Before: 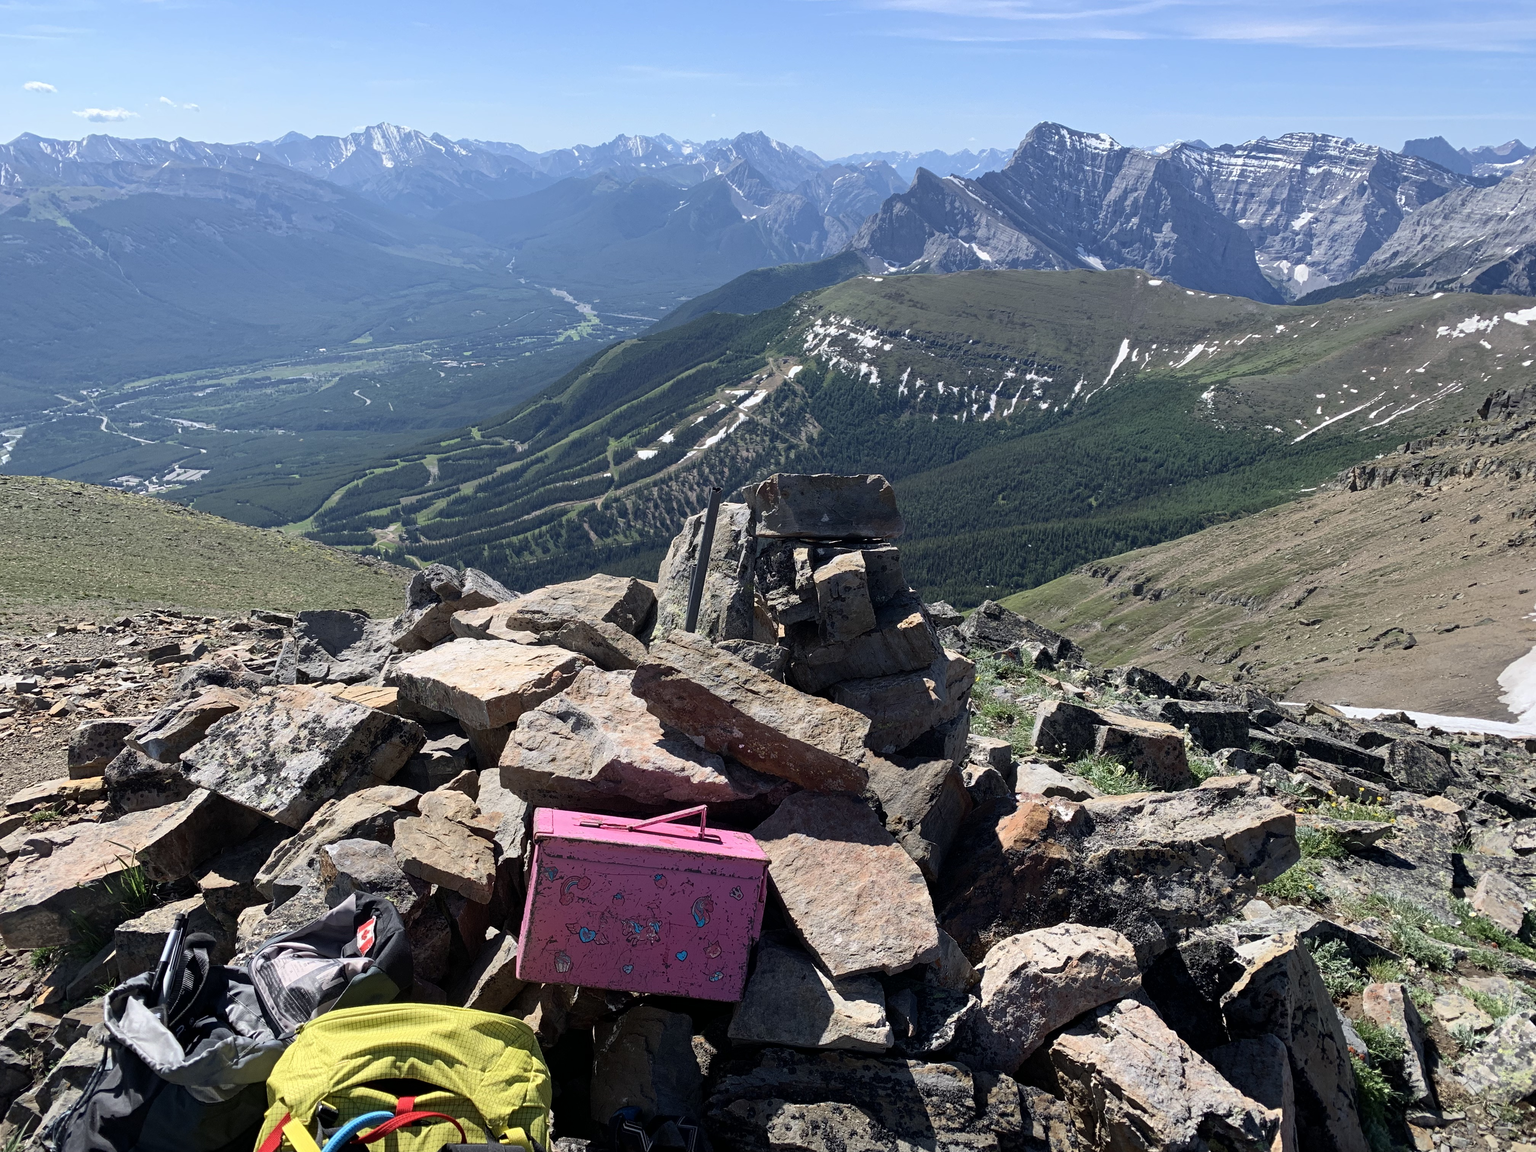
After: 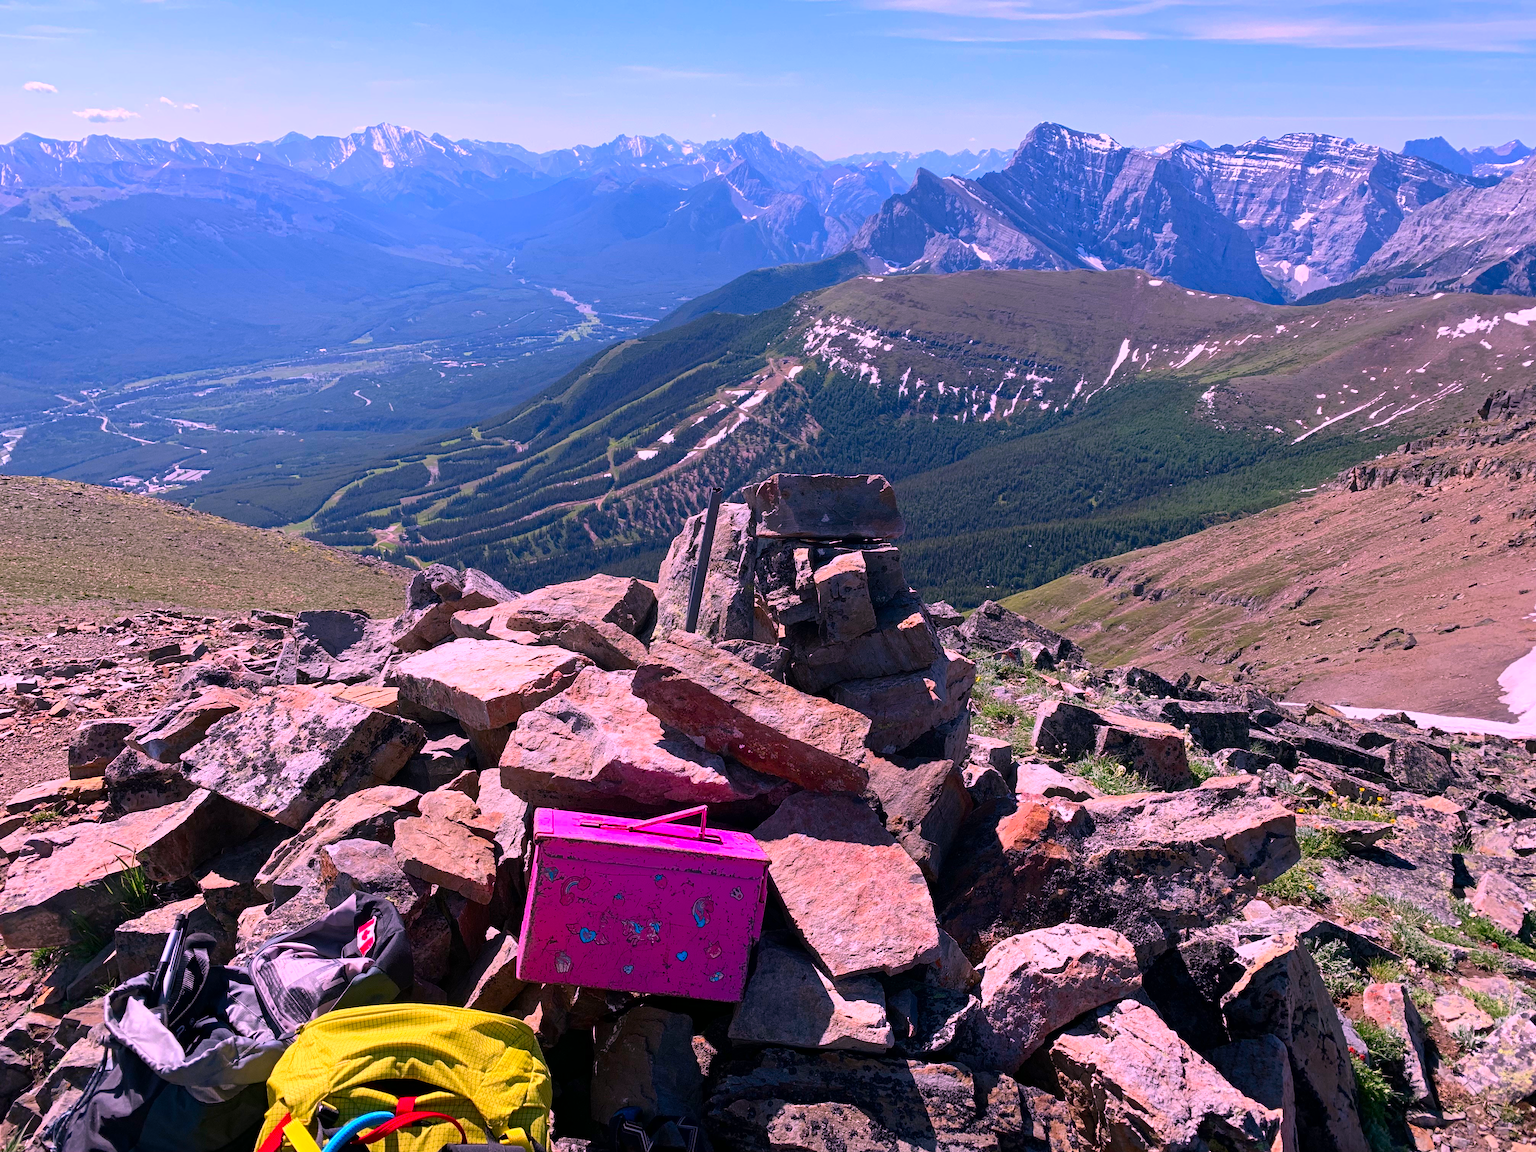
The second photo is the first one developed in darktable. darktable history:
color correction: highlights a* 19.44, highlights b* -11.2, saturation 1.69
